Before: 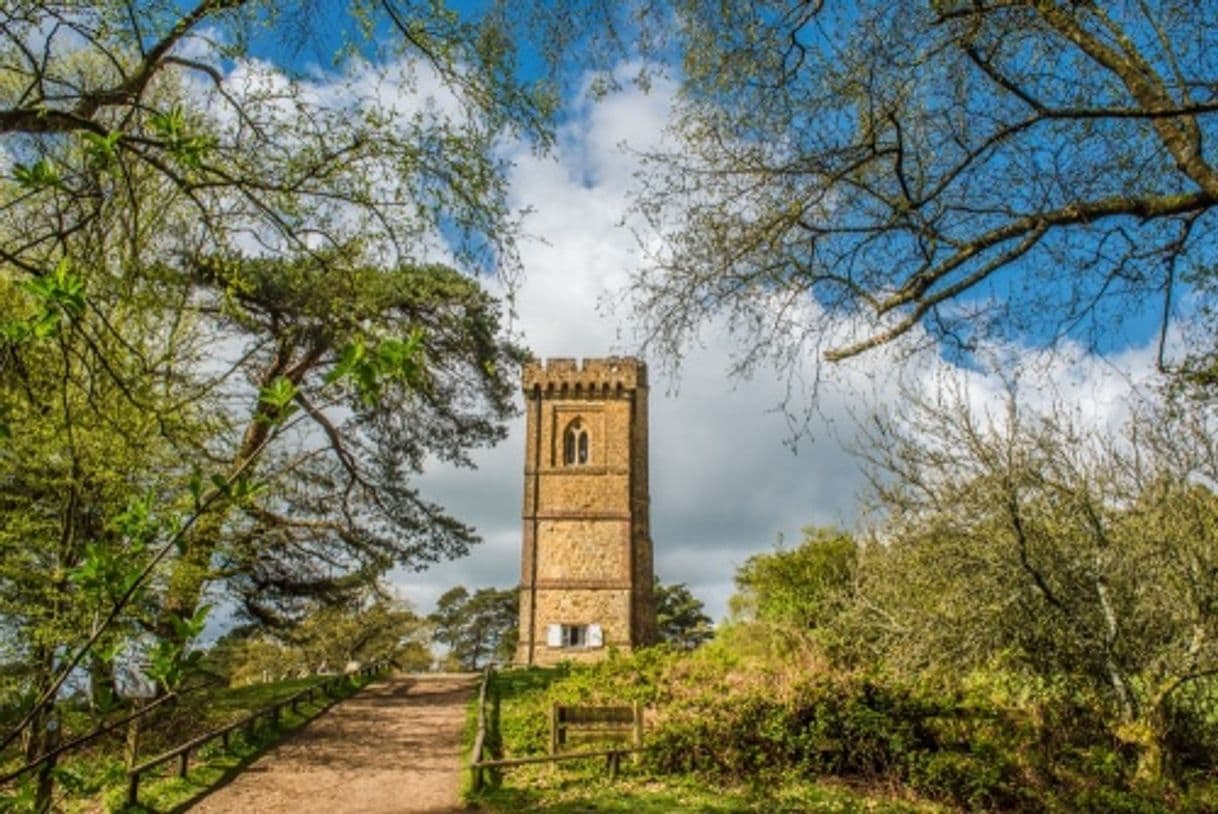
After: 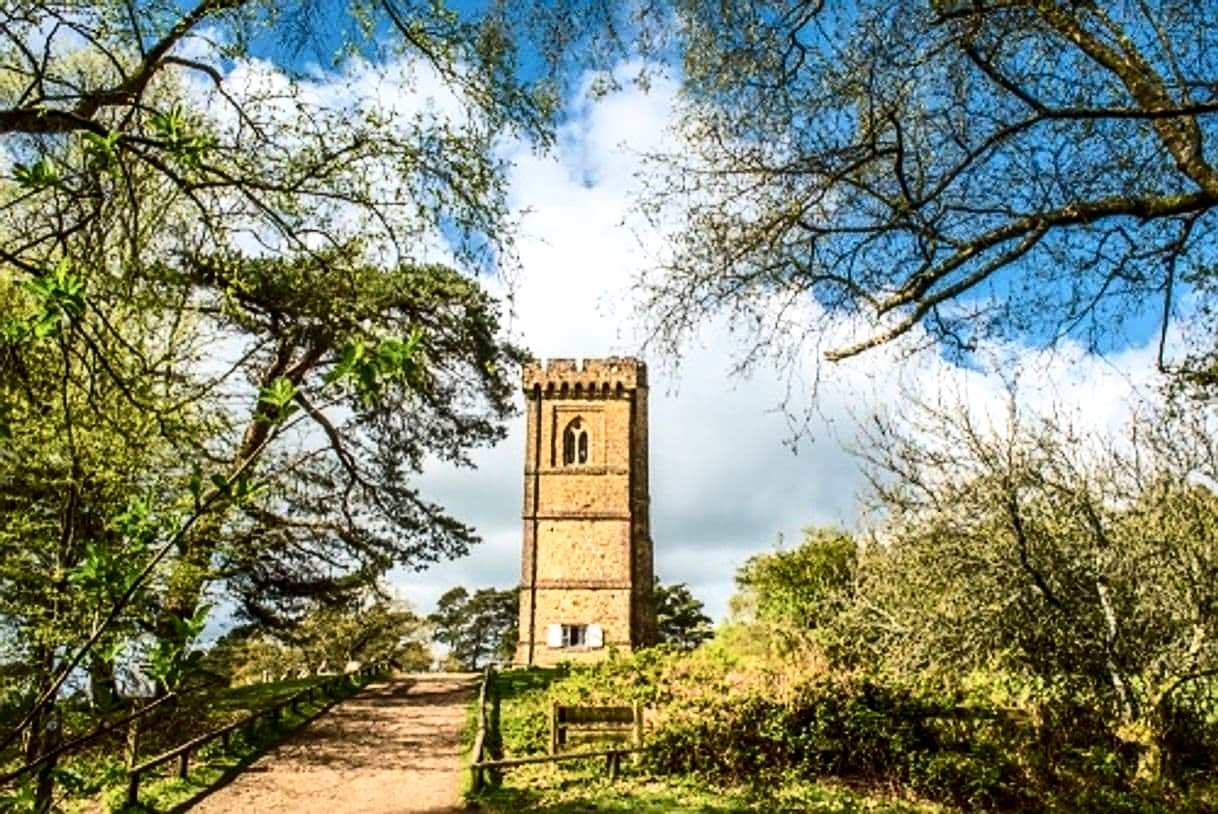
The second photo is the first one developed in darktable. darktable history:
sharpen: on, module defaults
contrast brightness saturation: contrast 0.286
tone equalizer: -8 EV -0.384 EV, -7 EV -0.381 EV, -6 EV -0.303 EV, -5 EV -0.226 EV, -3 EV 0.188 EV, -2 EV 0.33 EV, -1 EV 0.37 EV, +0 EV 0.43 EV
